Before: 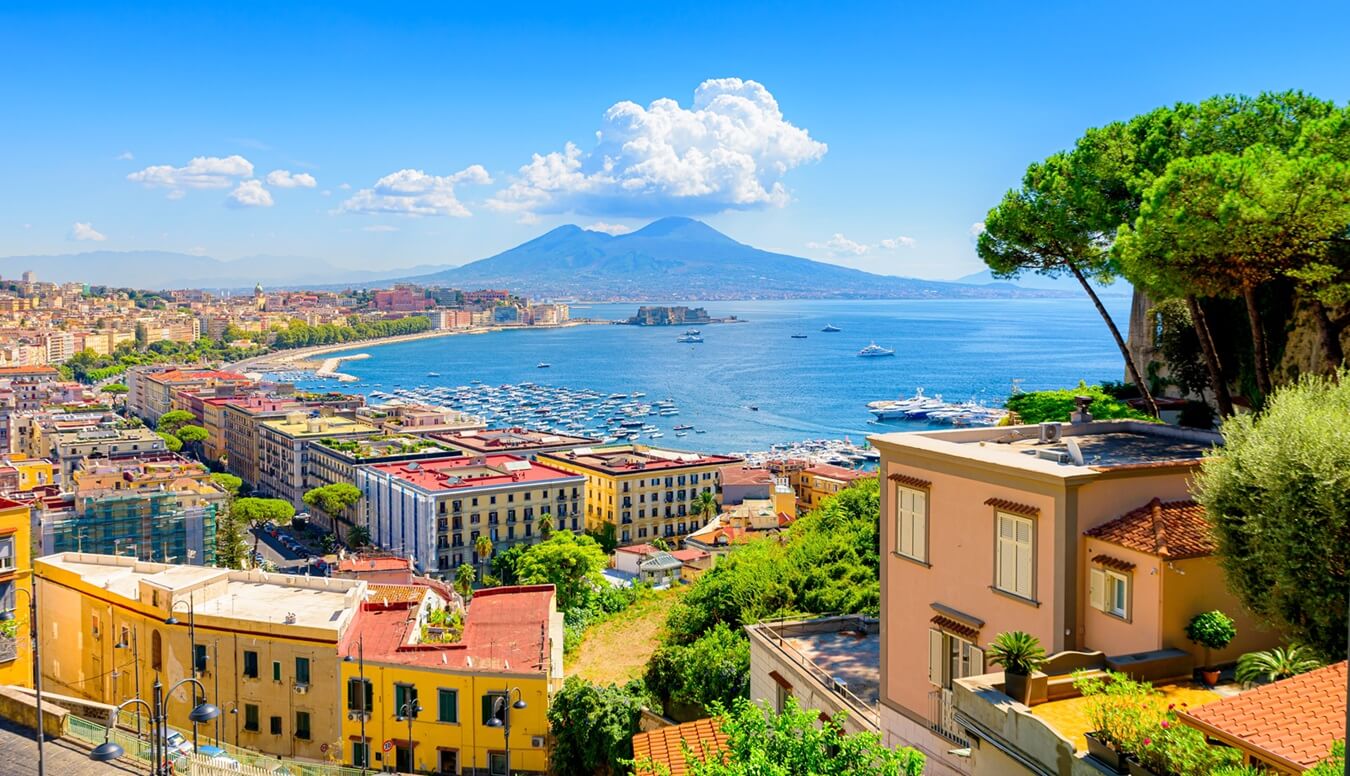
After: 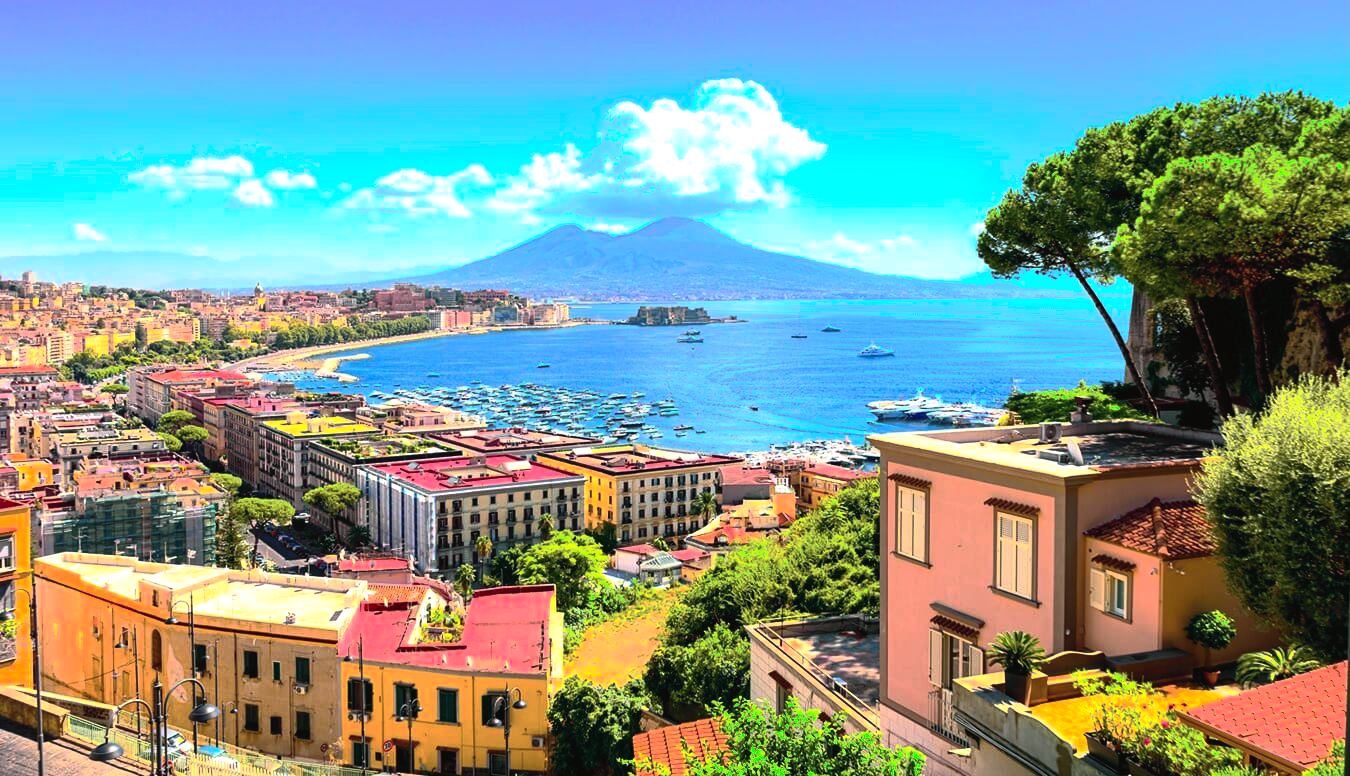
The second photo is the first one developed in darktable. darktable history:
tone equalizer: -8 EV -0.777 EV, -7 EV -0.696 EV, -6 EV -0.625 EV, -5 EV -0.374 EV, -3 EV 0.397 EV, -2 EV 0.6 EV, -1 EV 0.68 EV, +0 EV 0.772 EV, edges refinement/feathering 500, mask exposure compensation -1.57 EV, preserve details no
tone curve: curves: ch0 [(0, 0.026) (0.172, 0.194) (0.398, 0.437) (0.469, 0.544) (0.612, 0.741) (0.845, 0.926) (1, 0.968)]; ch1 [(0, 0) (0.437, 0.453) (0.472, 0.467) (0.502, 0.502) (0.531, 0.546) (0.574, 0.583) (0.617, 0.64) (0.699, 0.749) (0.859, 0.919) (1, 1)]; ch2 [(0, 0) (0.33, 0.301) (0.421, 0.443) (0.476, 0.502) (0.511, 0.504) (0.553, 0.553) (0.595, 0.586) (0.664, 0.664) (1, 1)], color space Lab, independent channels, preserve colors none
base curve: curves: ch0 [(0, 0) (0.826, 0.587) (1, 1)], preserve colors none
